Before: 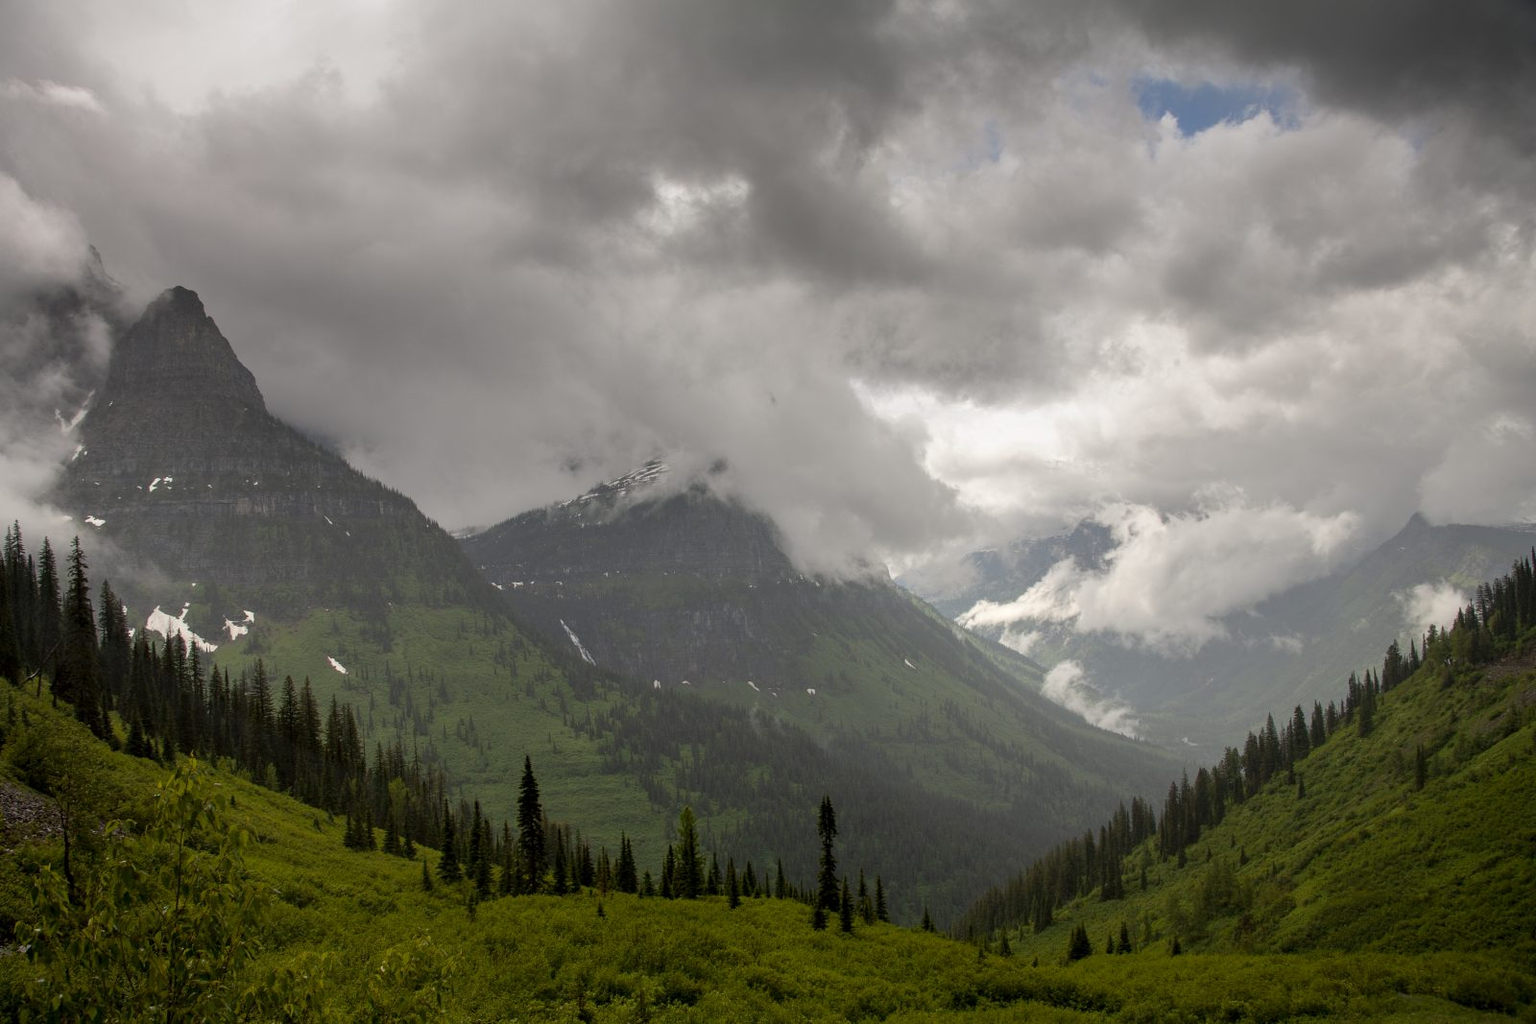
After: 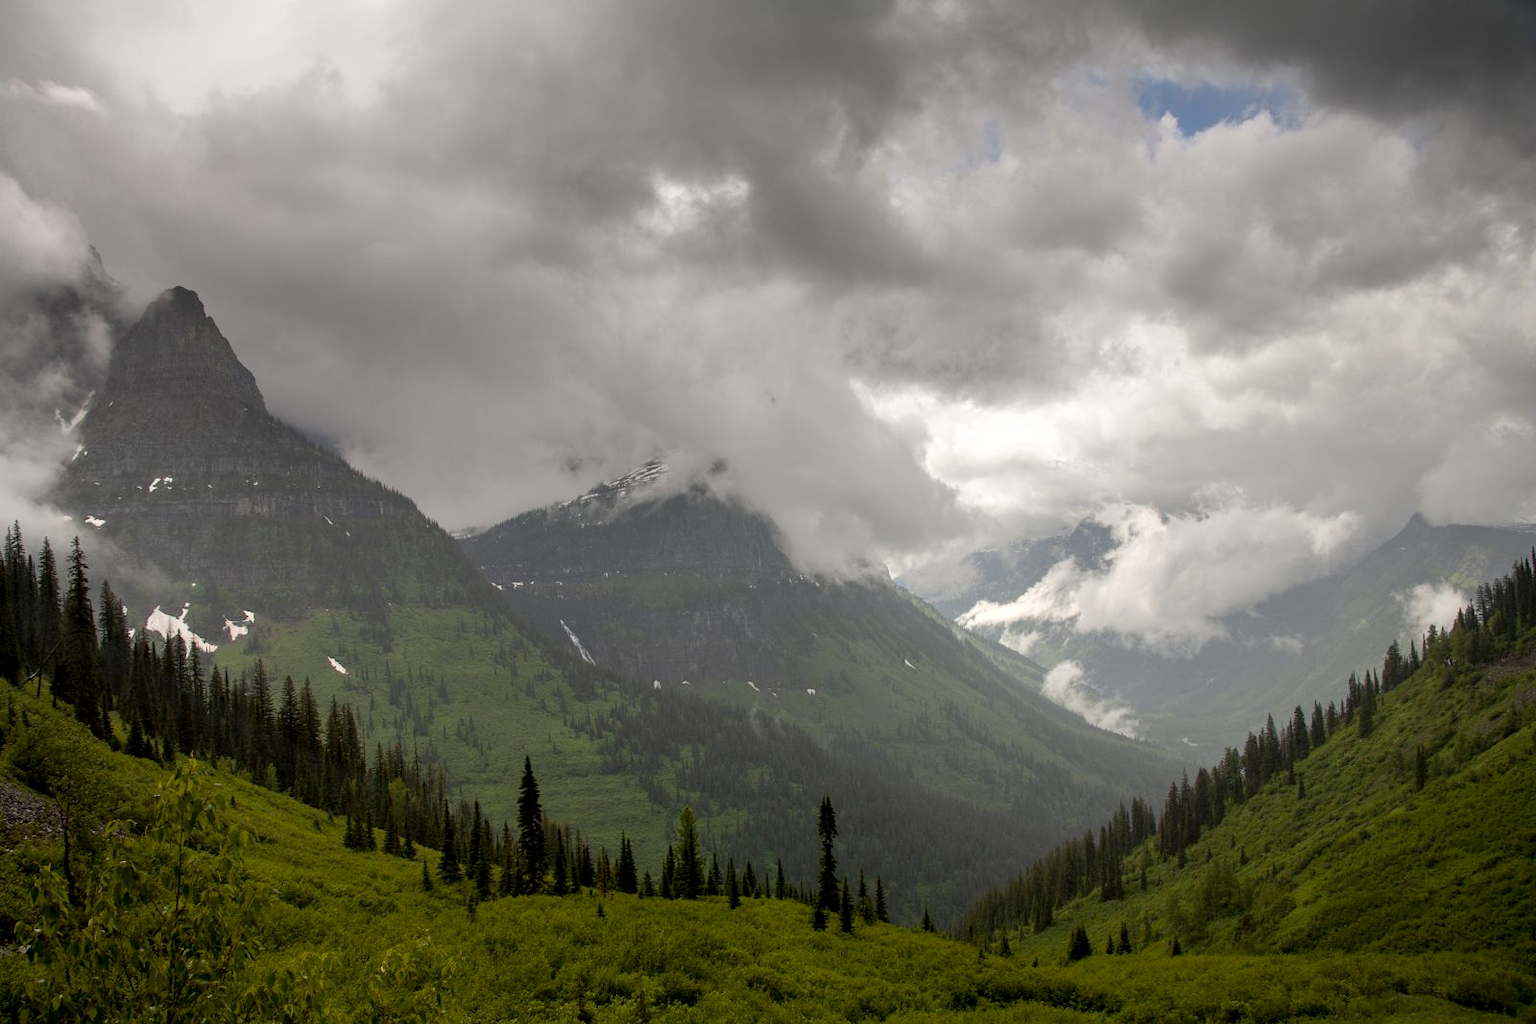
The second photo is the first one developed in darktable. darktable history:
exposure: black level correction 0.002, exposure 0.149 EV, compensate highlight preservation false
